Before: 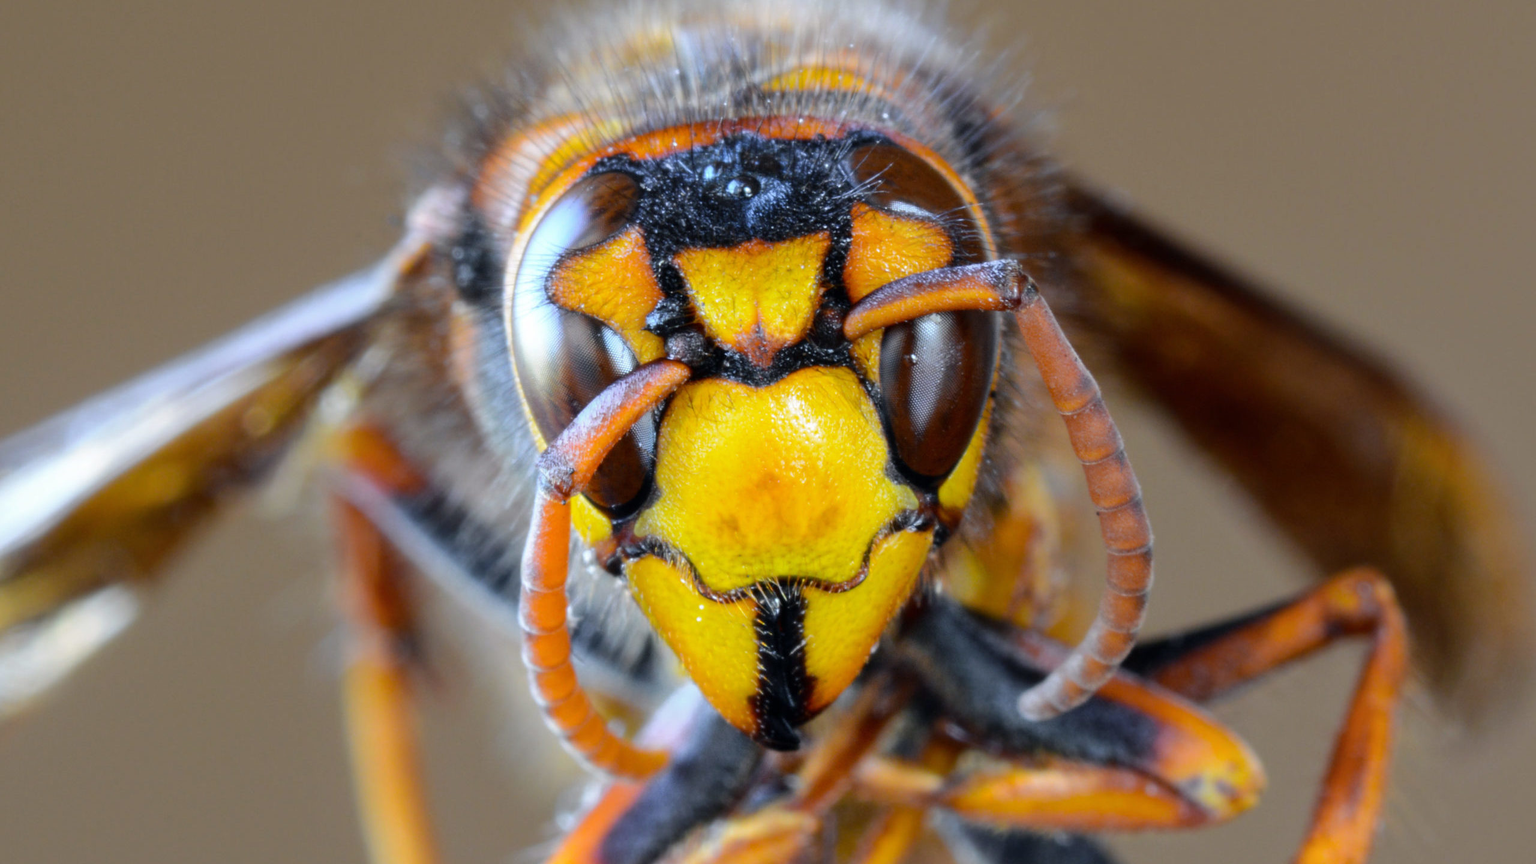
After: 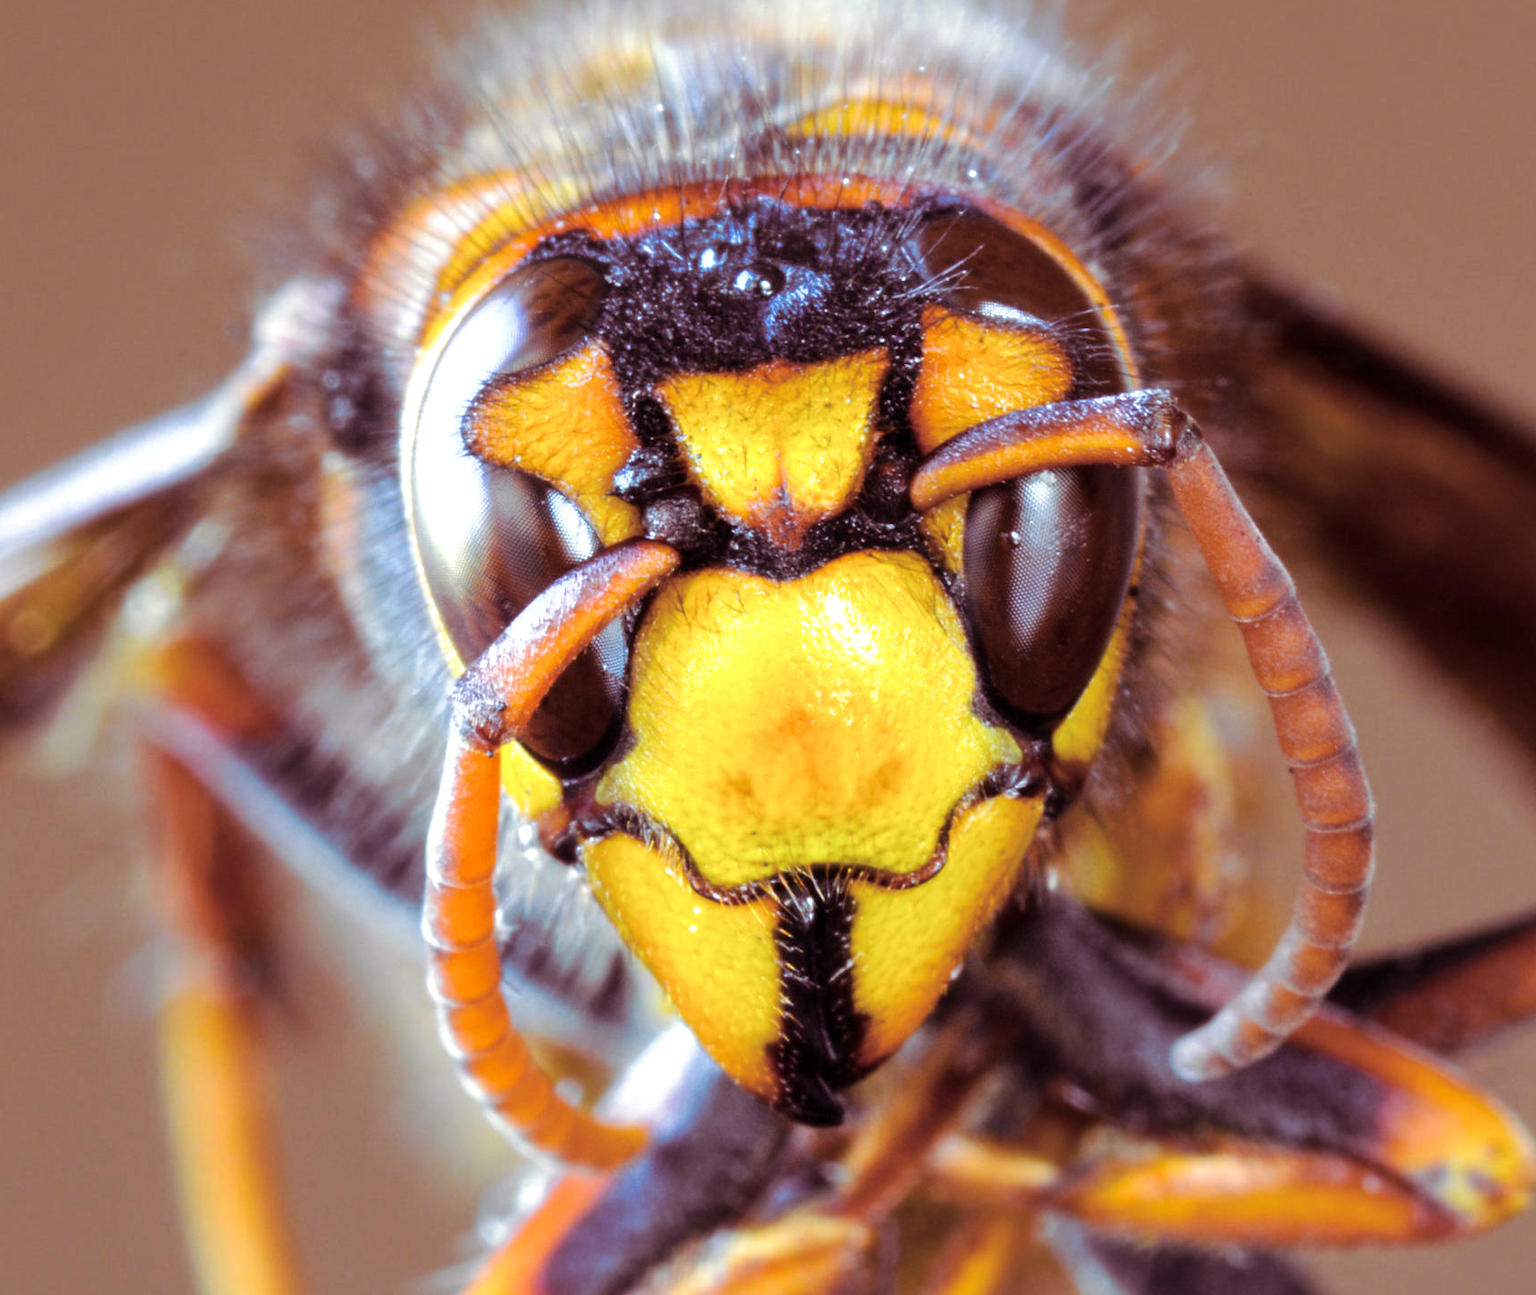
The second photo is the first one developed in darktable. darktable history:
crop and rotate: left 15.446%, right 17.836%
color balance rgb: perceptual saturation grading › global saturation 25%, perceptual saturation grading › highlights -50%, perceptual saturation grading › shadows 30%, perceptual brilliance grading › global brilliance 12%, global vibrance 20%
split-toning: on, module defaults
